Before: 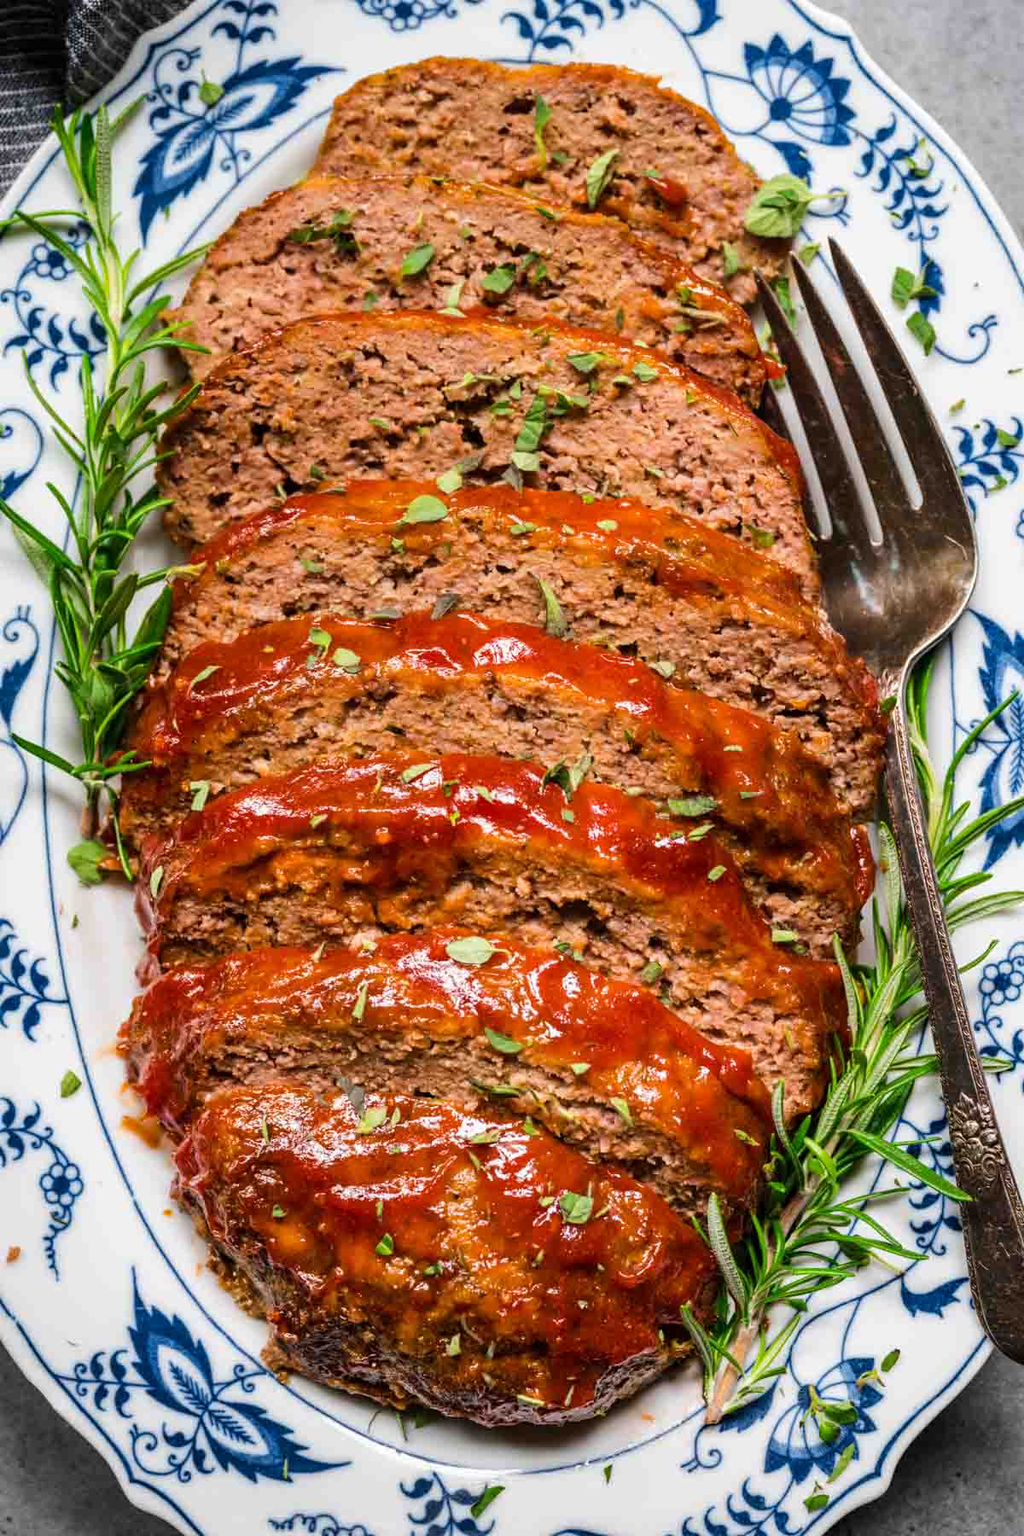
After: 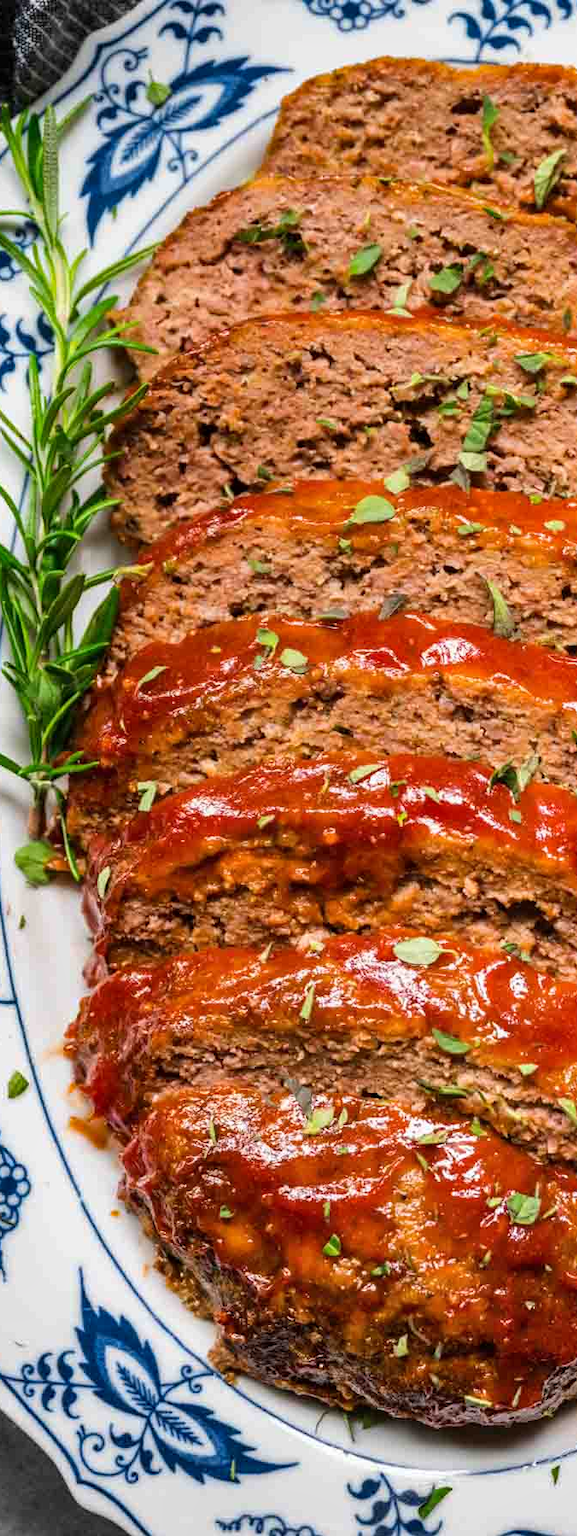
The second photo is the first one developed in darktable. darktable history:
shadows and highlights: low approximation 0.01, soften with gaussian
crop: left 5.197%, right 38.45%
